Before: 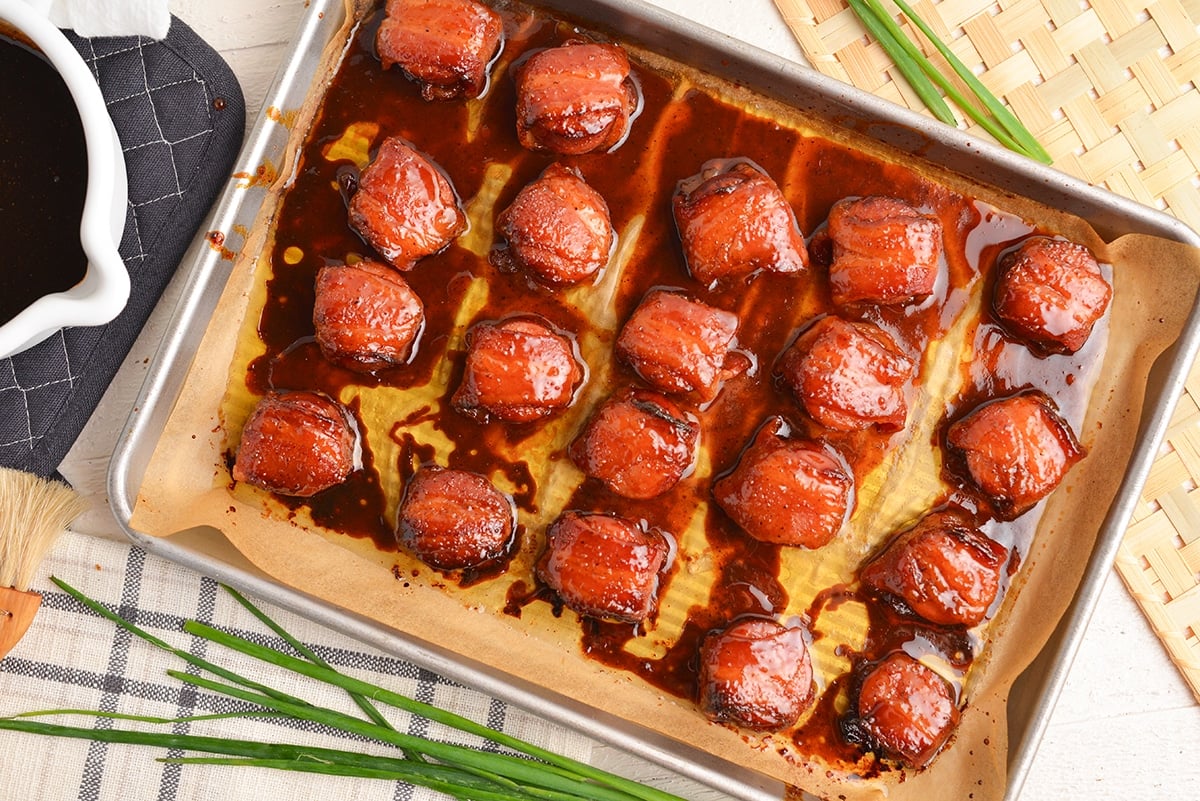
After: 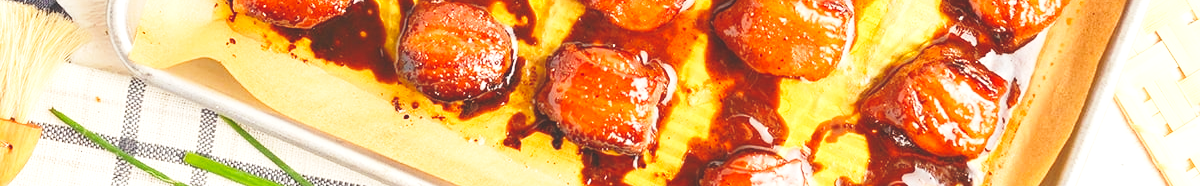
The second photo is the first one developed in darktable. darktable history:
crop and rotate: top 58.664%, bottom 18.061%
color balance rgb: highlights gain › luminance 6.528%, highlights gain › chroma 2.508%, highlights gain › hue 90.47°, global offset › luminance 1.979%, perceptual saturation grading › global saturation 9.982%, perceptual brilliance grading › global brilliance 11.96%
base curve: curves: ch0 [(0, 0) (0.028, 0.03) (0.121, 0.232) (0.46, 0.748) (0.859, 0.968) (1, 1)], preserve colors none
